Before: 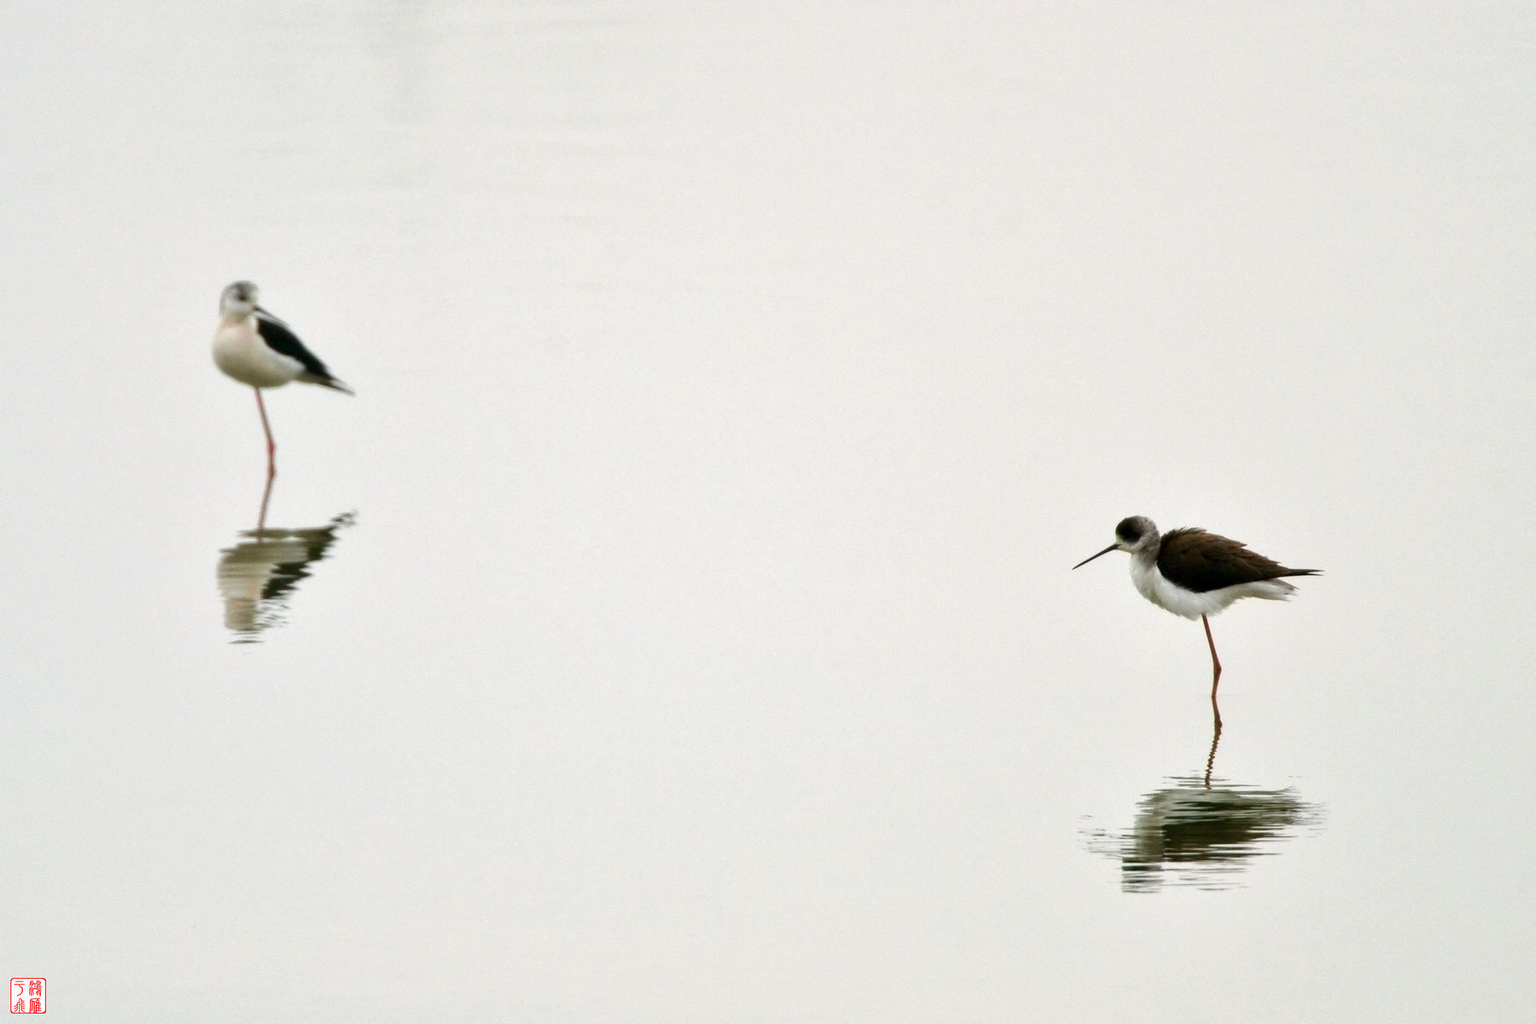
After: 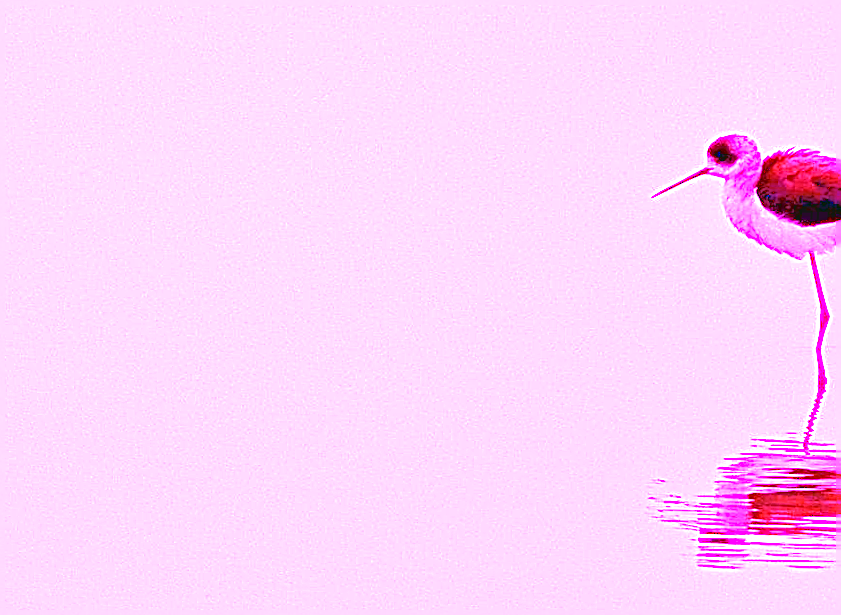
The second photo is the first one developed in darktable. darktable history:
tone equalizer: -7 EV 0.15 EV, -6 EV 0.6 EV, -5 EV 1.15 EV, -4 EV 1.33 EV, -3 EV 1.15 EV, -2 EV 0.6 EV, -1 EV 0.15 EV, mask exposure compensation -0.5 EV
crop: left 29.672%, top 41.786%, right 20.851%, bottom 3.487%
rotate and perspective: rotation 0.062°, lens shift (vertical) 0.115, lens shift (horizontal) -0.133, crop left 0.047, crop right 0.94, crop top 0.061, crop bottom 0.94
sharpen: on, module defaults
tone curve: curves: ch0 [(0, 0.068) (1, 0.961)], color space Lab, linked channels, preserve colors none
white balance: red 8, blue 8
